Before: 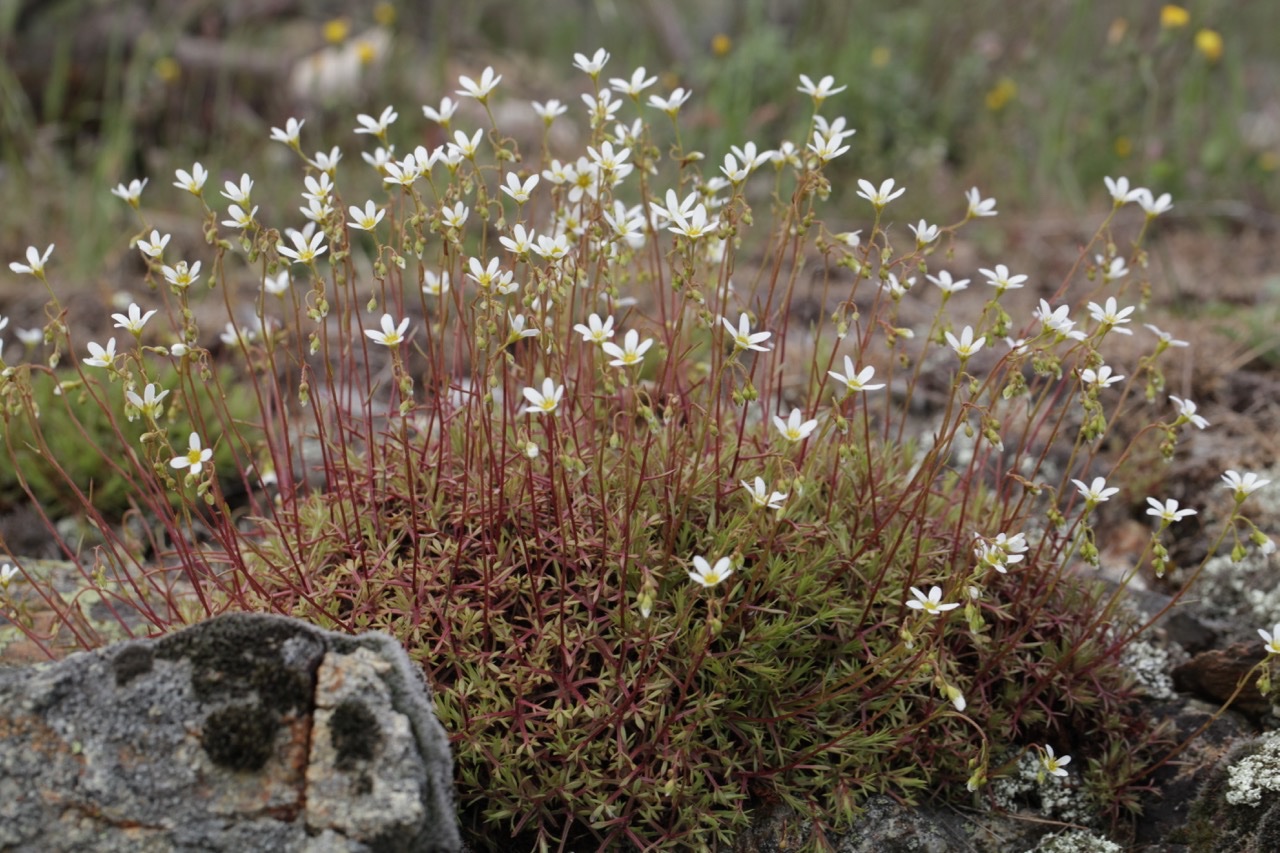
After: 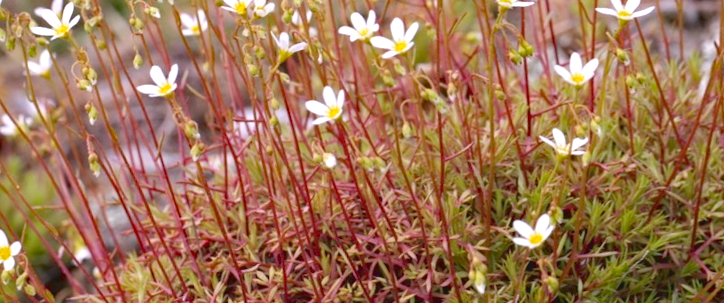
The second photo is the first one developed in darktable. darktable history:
rotate and perspective: rotation -14.8°, crop left 0.1, crop right 0.903, crop top 0.25, crop bottom 0.748
exposure: black level correction 0.001, exposure 0.5 EV, compensate exposure bias true, compensate highlight preservation false
color balance: output saturation 120%
tone curve: curves: ch0 [(0, 0.068) (1, 0.961)], color space Lab, linked channels, preserve colors none
white balance: red 1.05, blue 1.072
haze removal: strength 0.29, distance 0.25, compatibility mode true, adaptive false
crop: left 13.312%, top 31.28%, right 24.627%, bottom 15.582%
shadows and highlights: radius 44.78, white point adjustment 6.64, compress 79.65%, highlights color adjustment 78.42%, soften with gaussian
